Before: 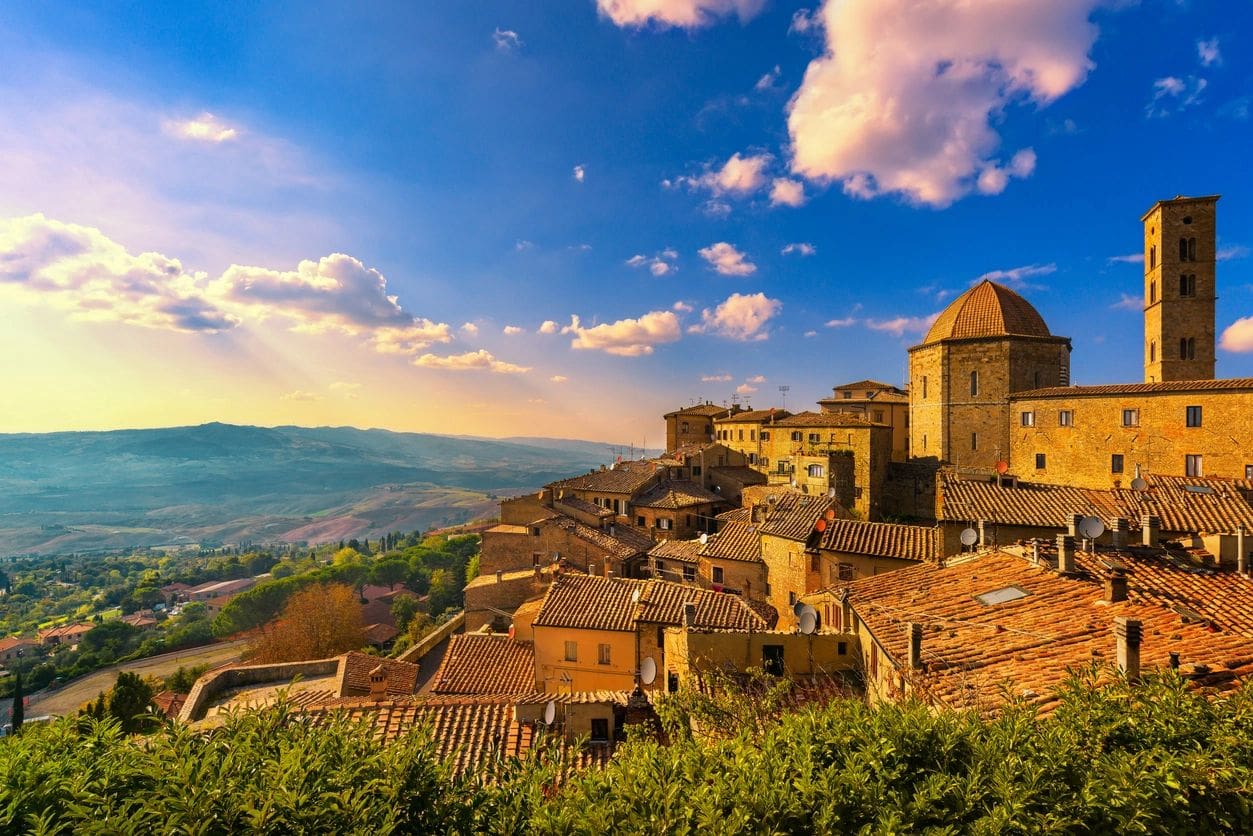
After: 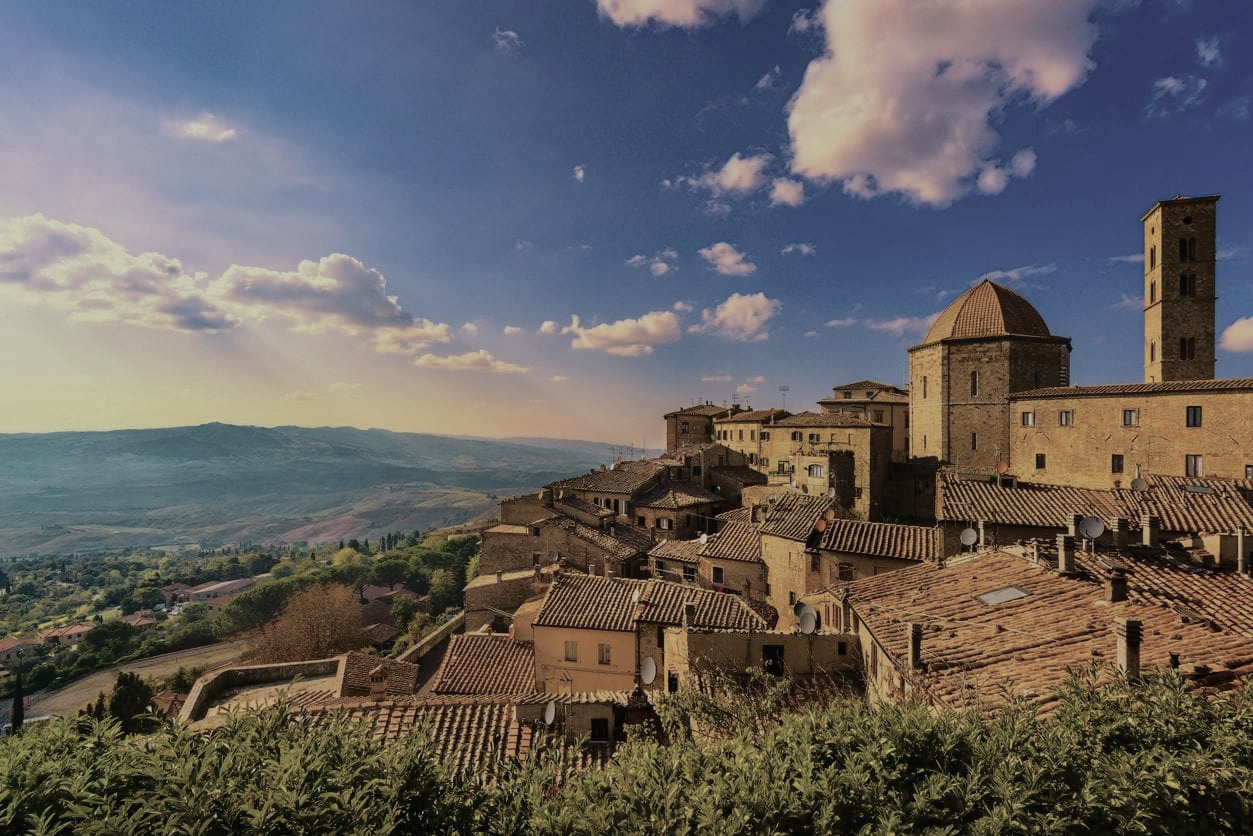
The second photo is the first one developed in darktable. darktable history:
exposure: exposure -0.917 EV, compensate highlight preservation false
contrast brightness saturation: brightness 0.185, saturation -0.509
velvia: on, module defaults
tone curve: curves: ch0 [(0, 0) (0.224, 0.12) (0.375, 0.296) (0.528, 0.472) (0.681, 0.634) (0.8, 0.766) (0.873, 0.877) (1, 1)], color space Lab, independent channels, preserve colors none
